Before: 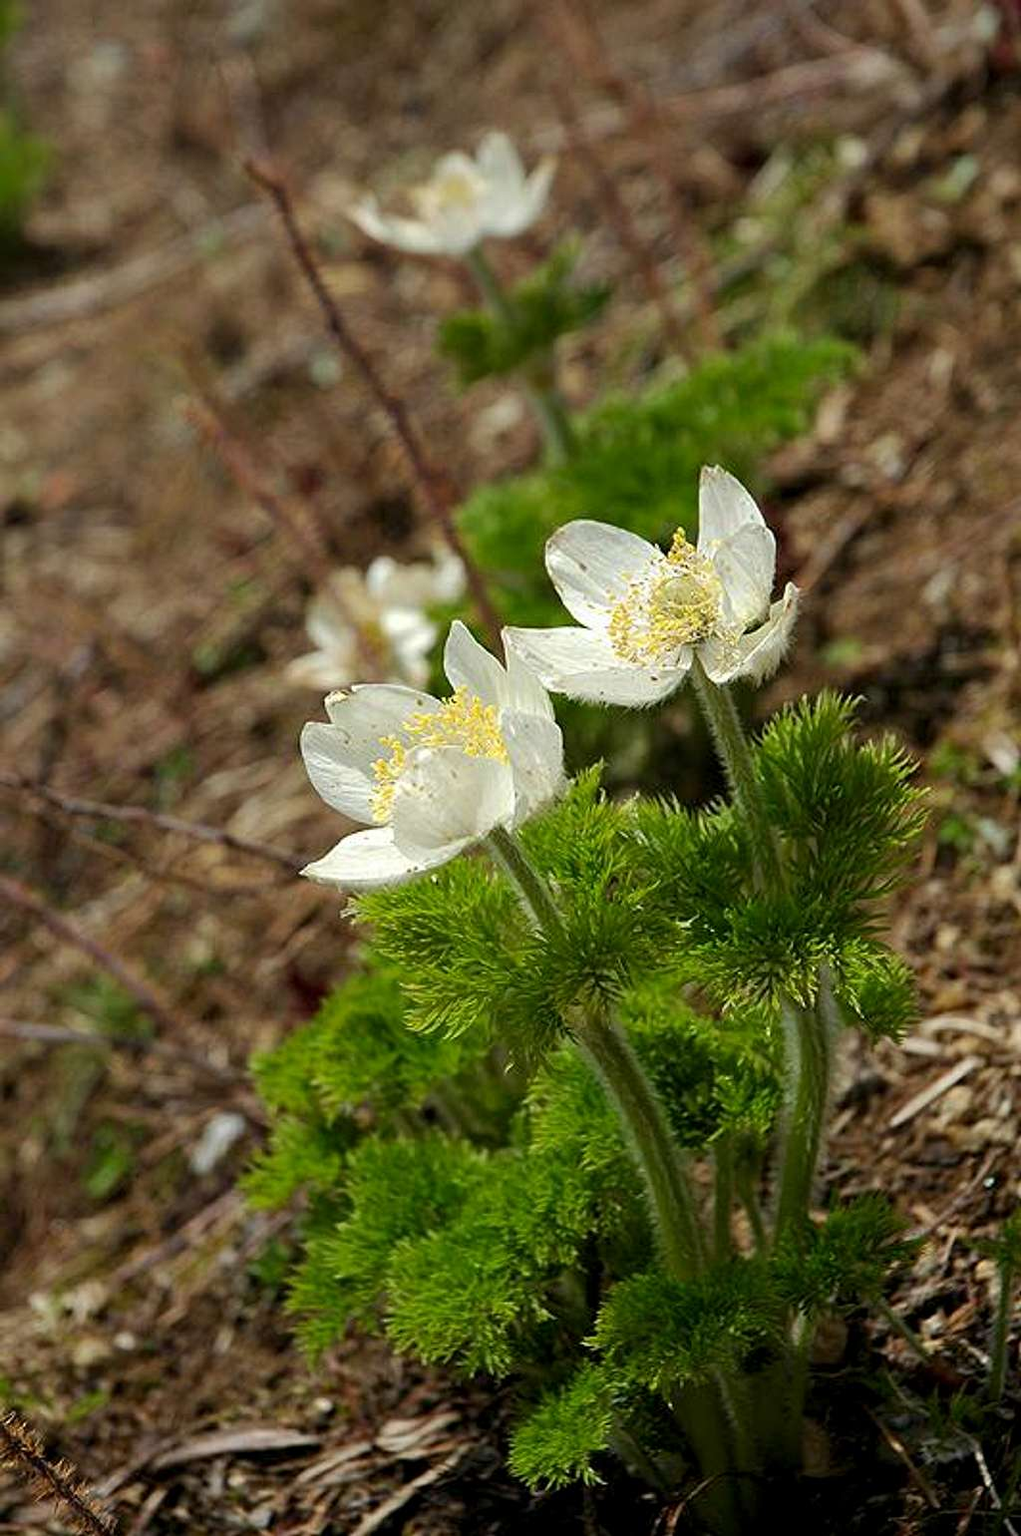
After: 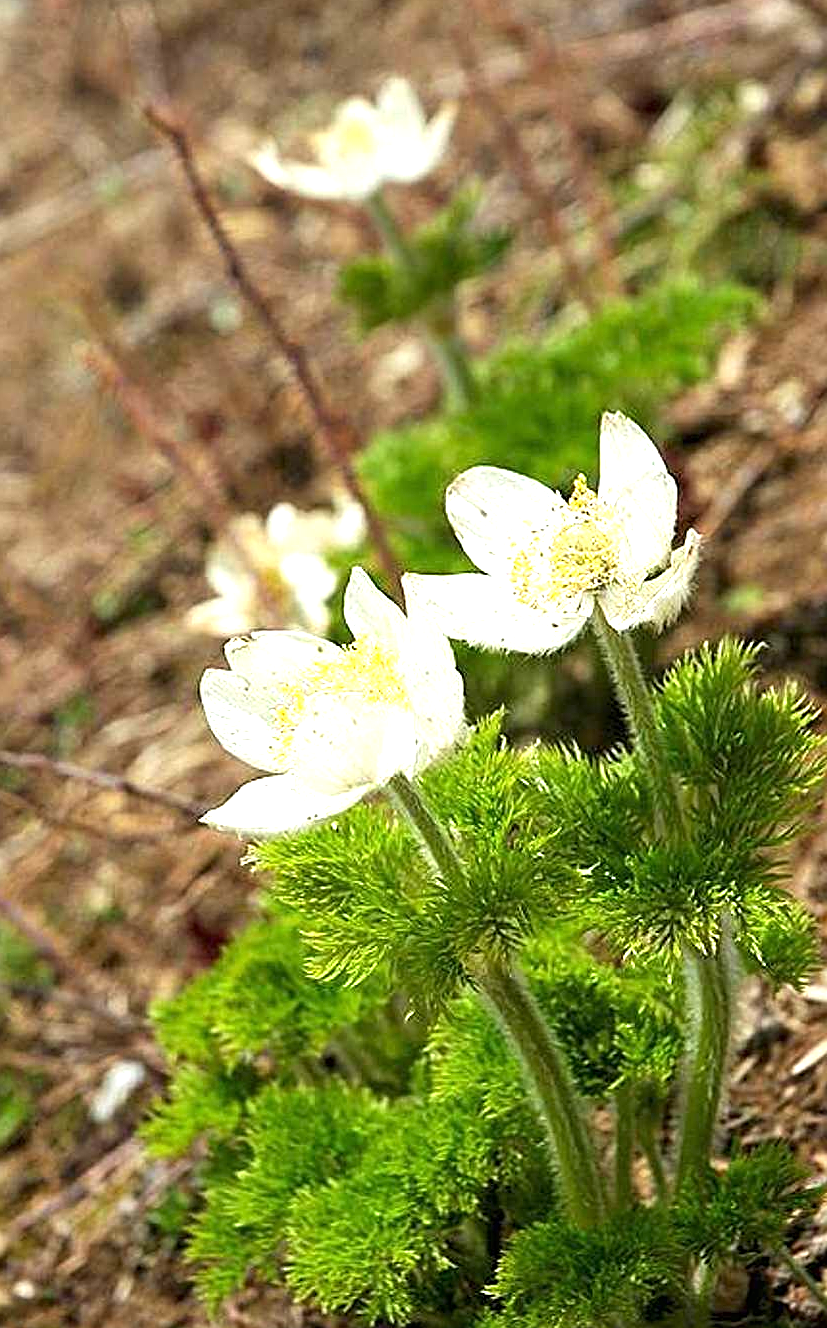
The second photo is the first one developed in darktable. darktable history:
crop: left 9.908%, top 3.606%, right 9.291%, bottom 9.187%
exposure: black level correction 0, exposure 1.2 EV, compensate highlight preservation false
sharpen: on, module defaults
